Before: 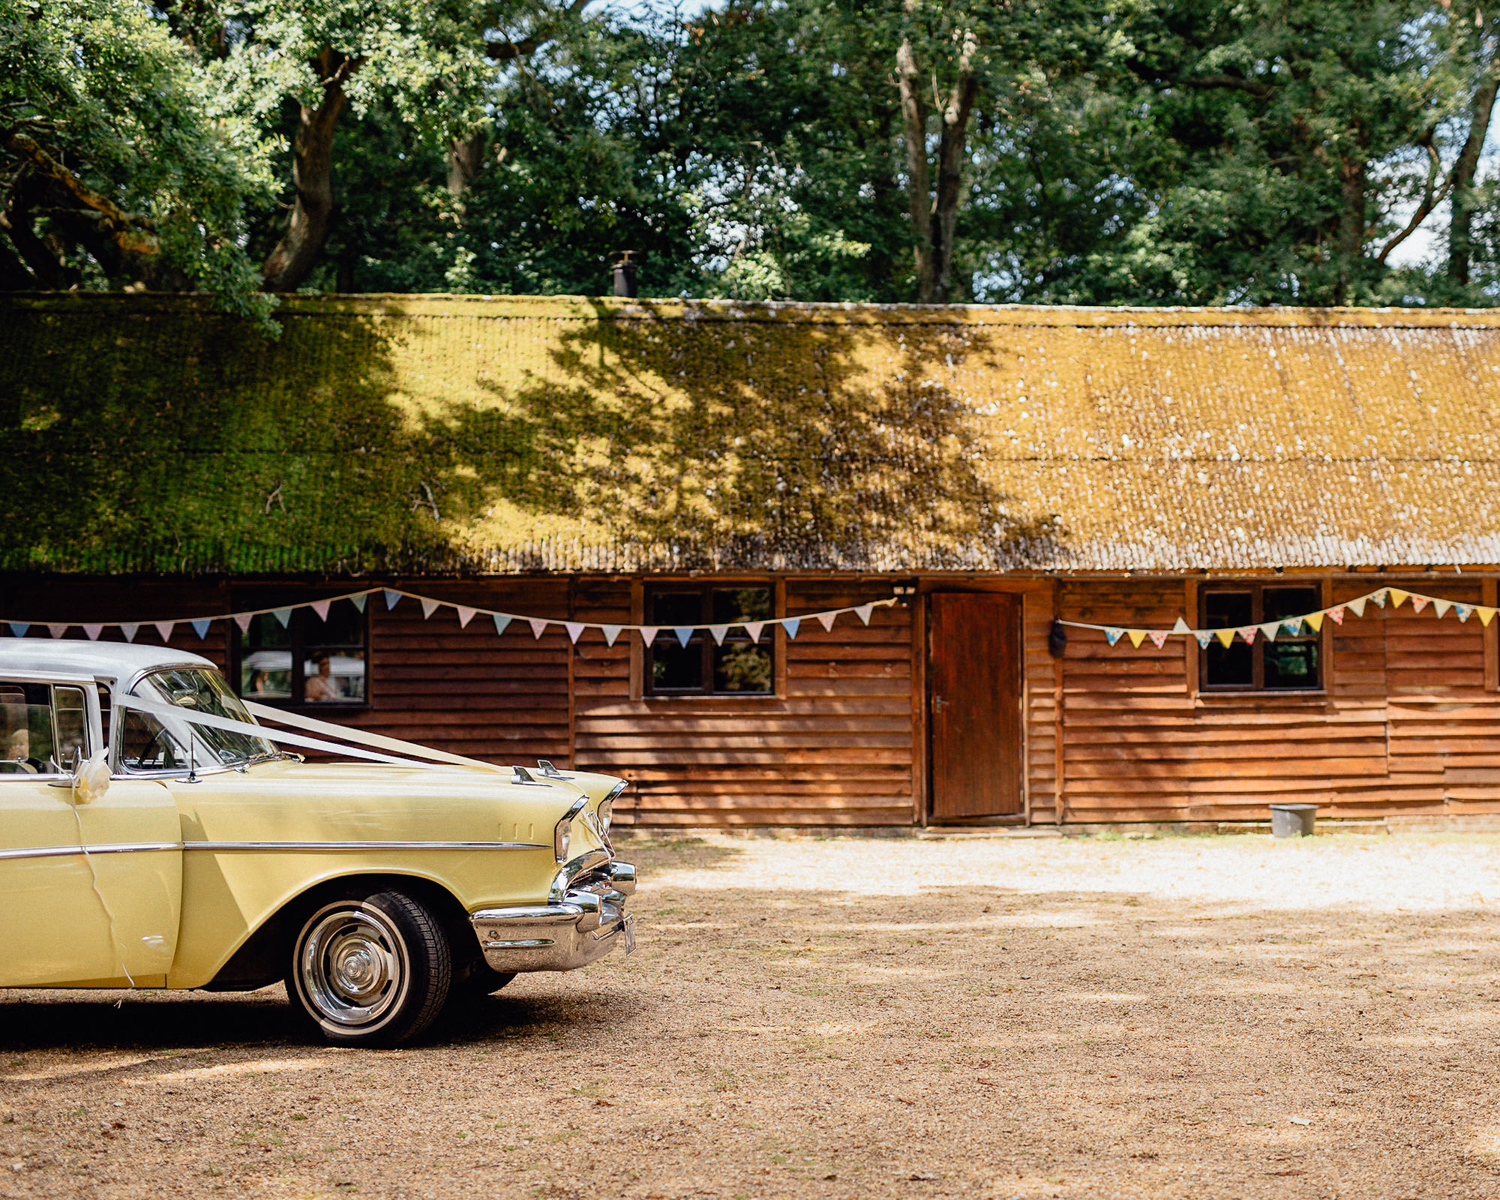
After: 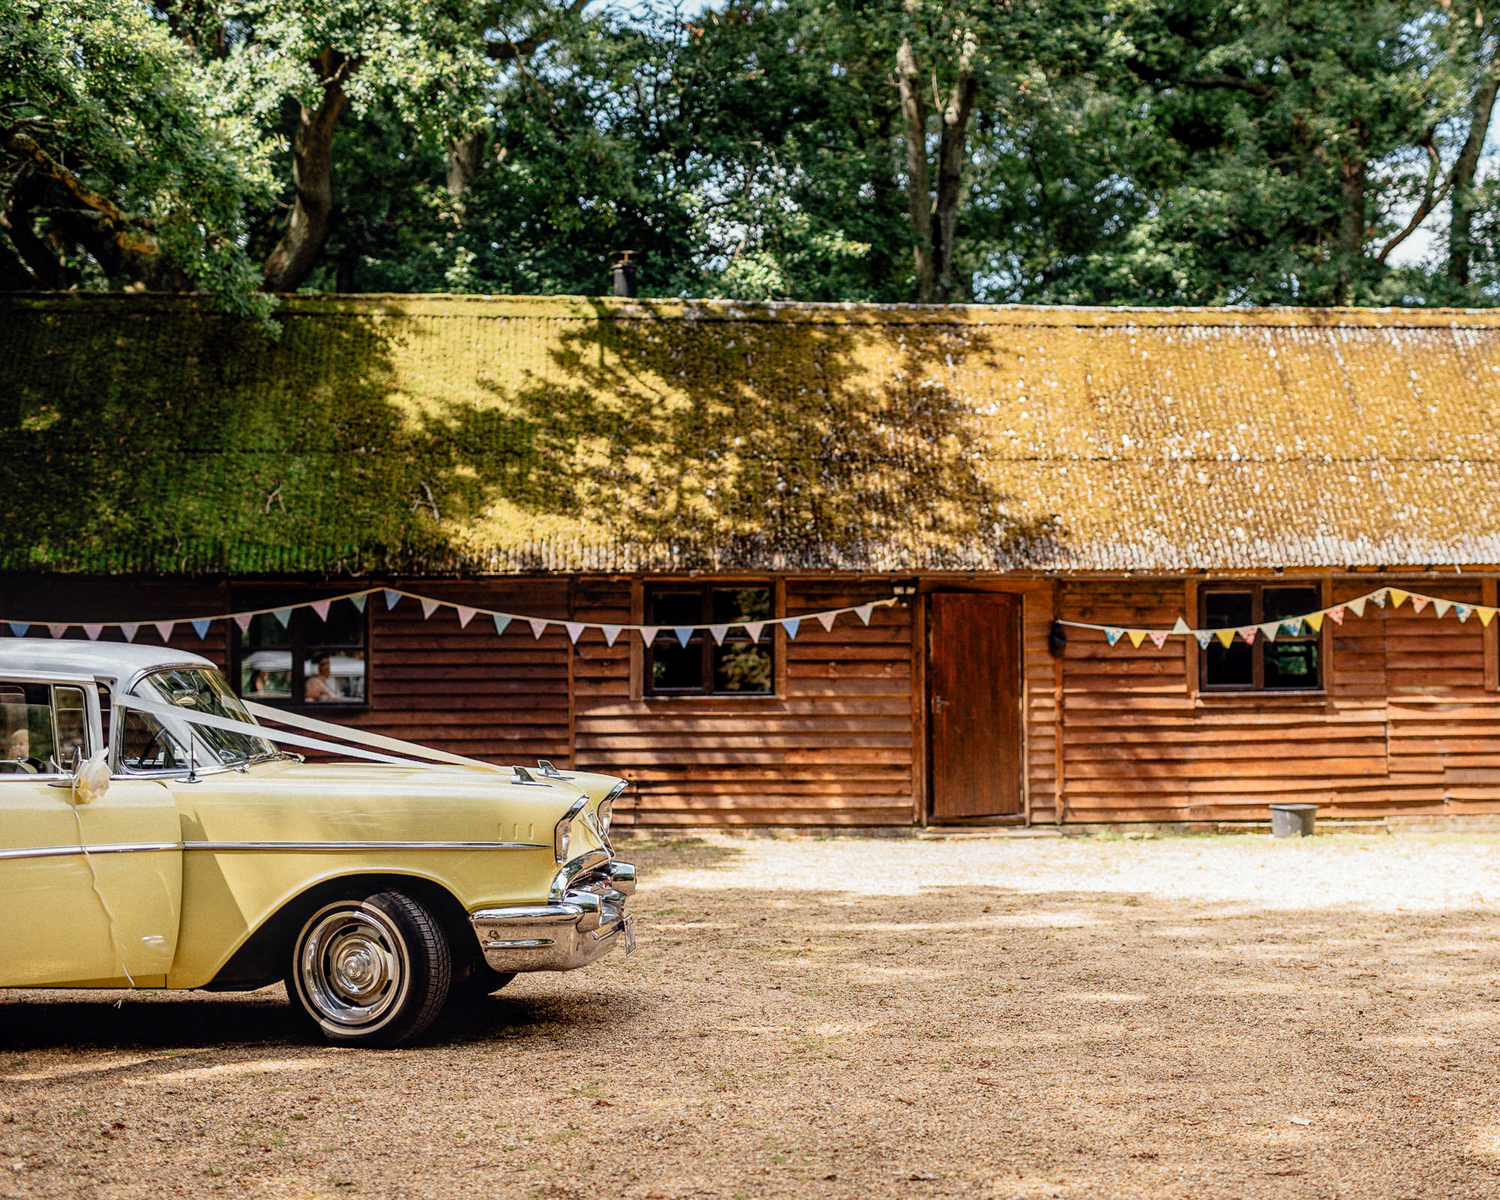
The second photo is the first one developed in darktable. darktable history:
local contrast: on, module defaults
levels: gray 59.37%, levels [0, 0.498, 1]
